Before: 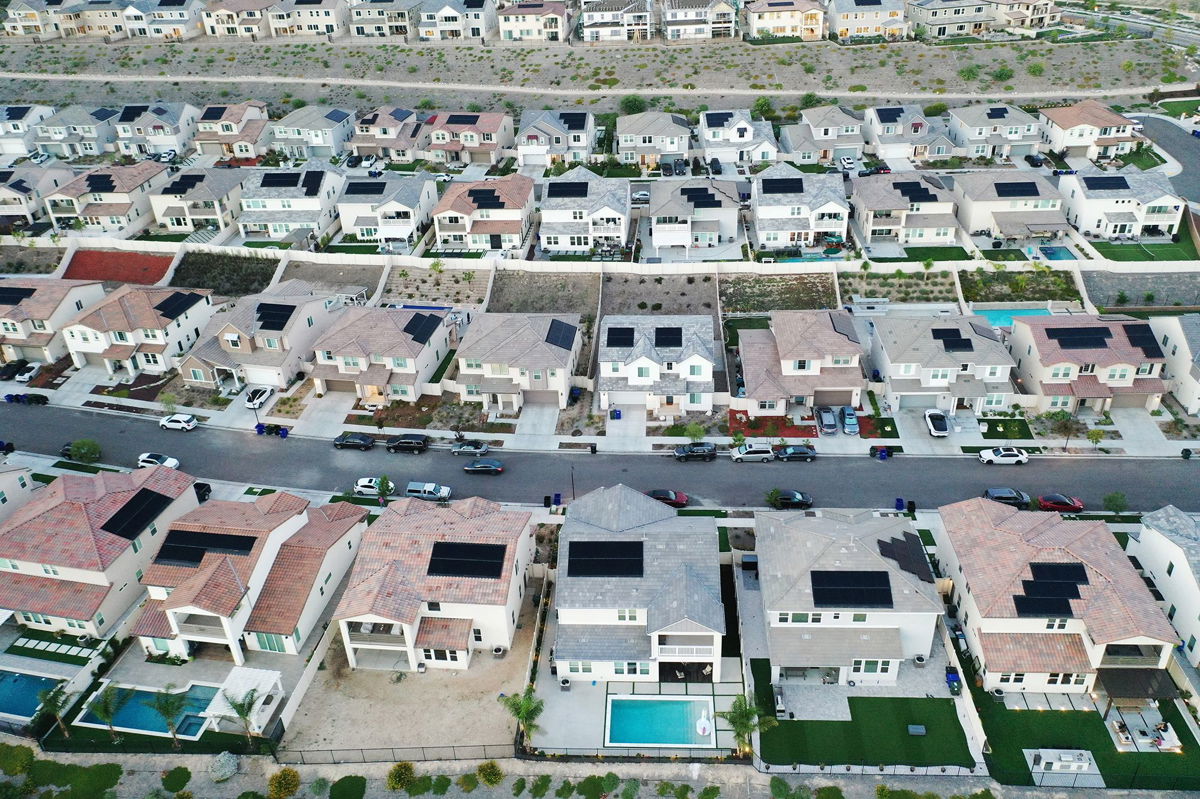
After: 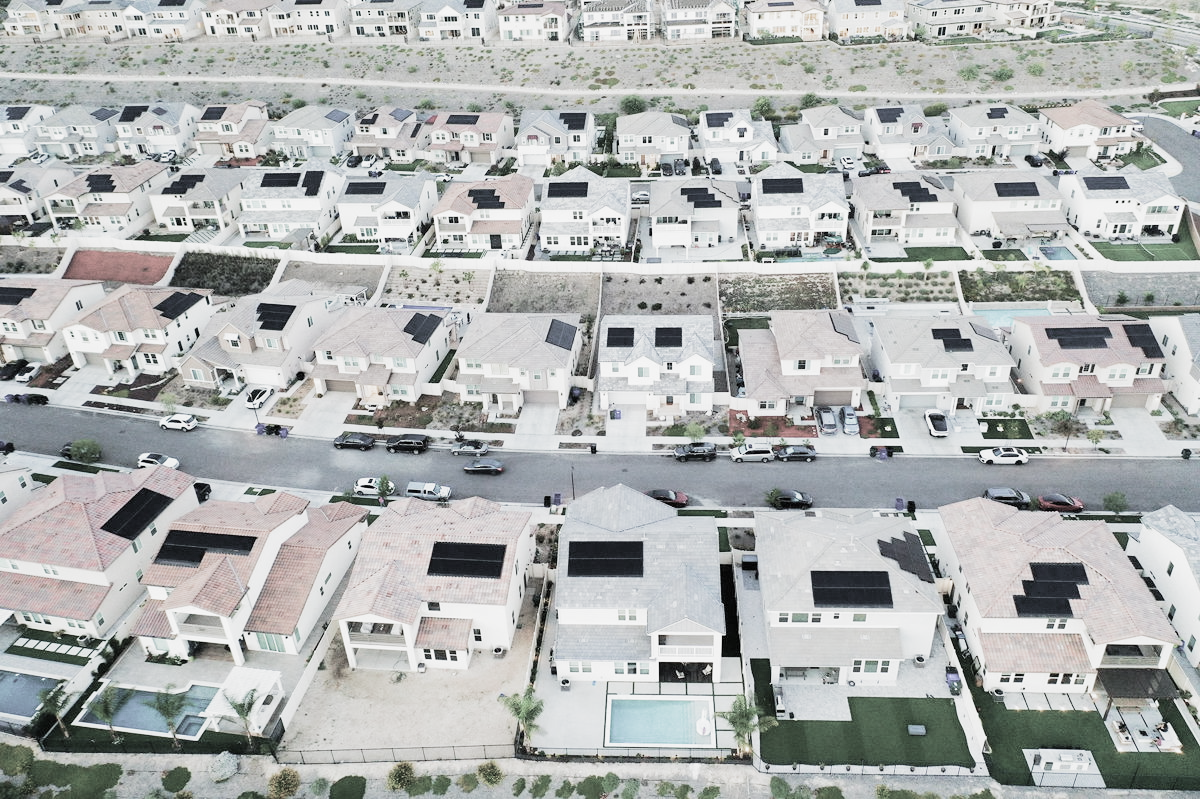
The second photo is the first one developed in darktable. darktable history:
filmic rgb: black relative exposure -7.65 EV, white relative exposure 3.96 EV, hardness 4.01, contrast 1.099, highlights saturation mix -29.65%, color science v5 (2021), contrast in shadows safe, contrast in highlights safe
exposure: black level correction 0.001, exposure 1.131 EV, compensate highlight preservation false
